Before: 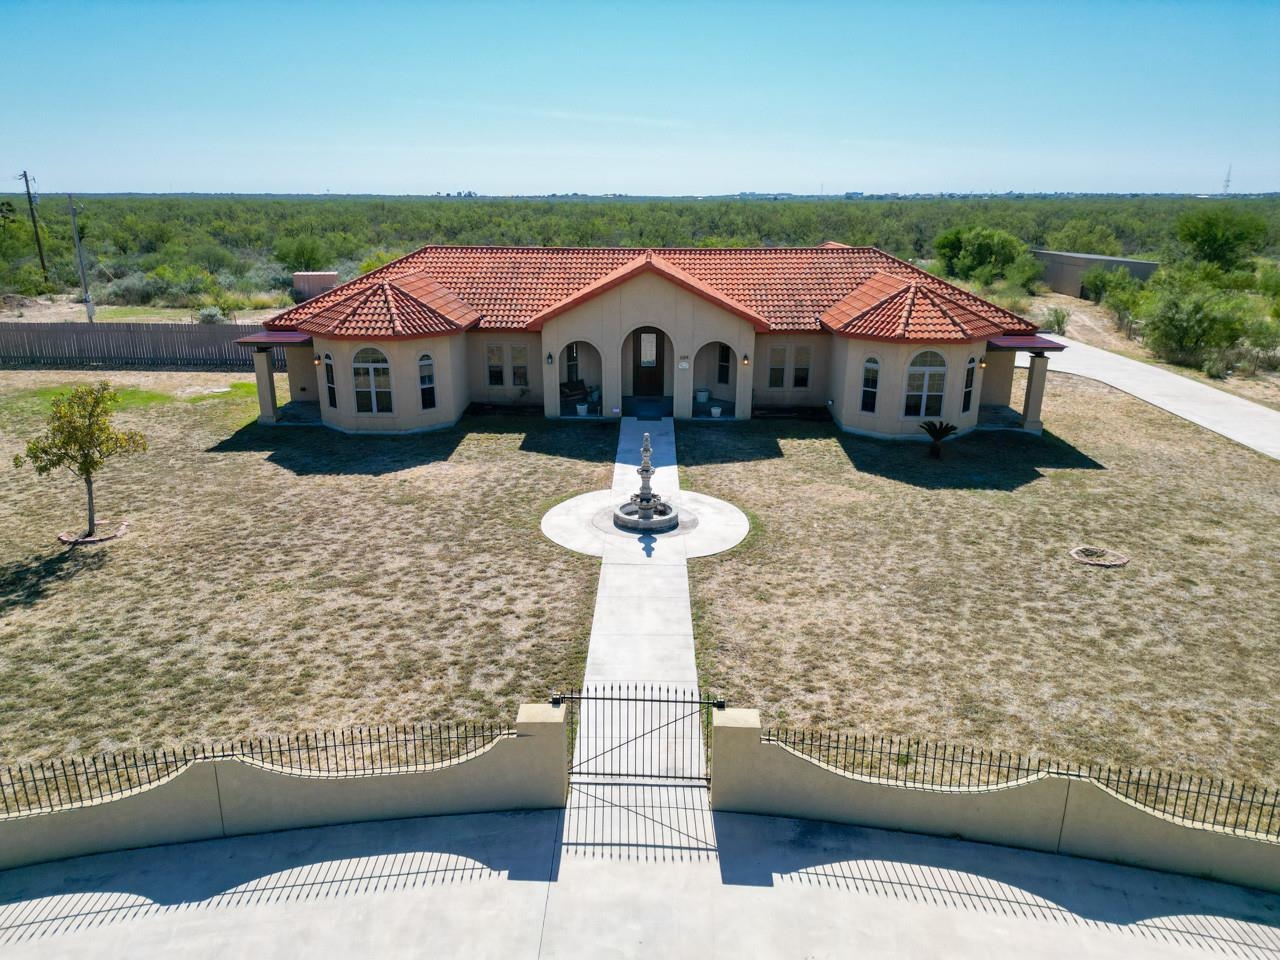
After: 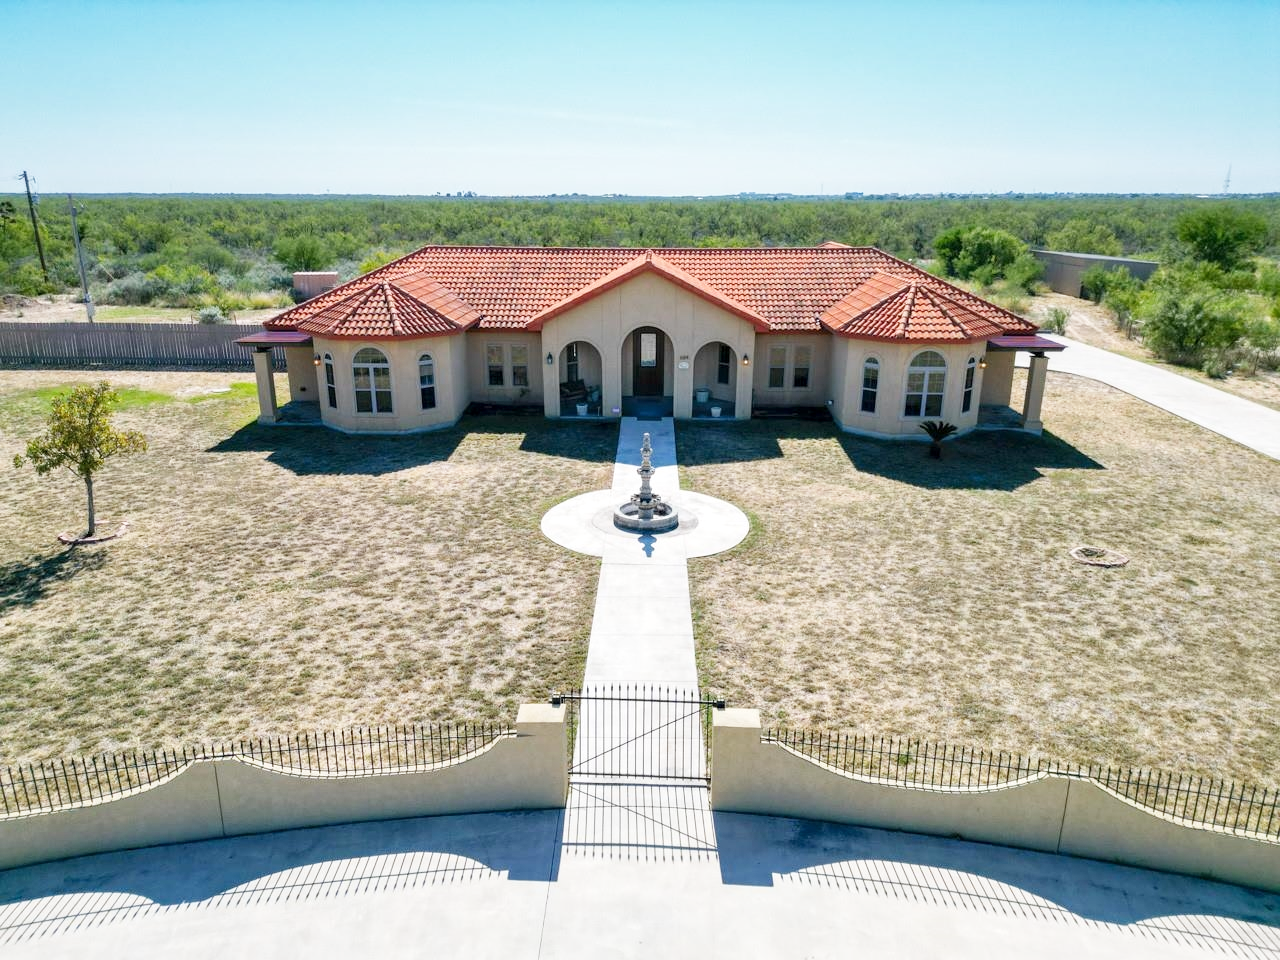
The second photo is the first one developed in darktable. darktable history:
local contrast: highlights 100%, shadows 100%, detail 120%, midtone range 0.2
base curve: curves: ch0 [(0, 0) (0.204, 0.334) (0.55, 0.733) (1, 1)], preserve colors none
white balance: emerald 1
